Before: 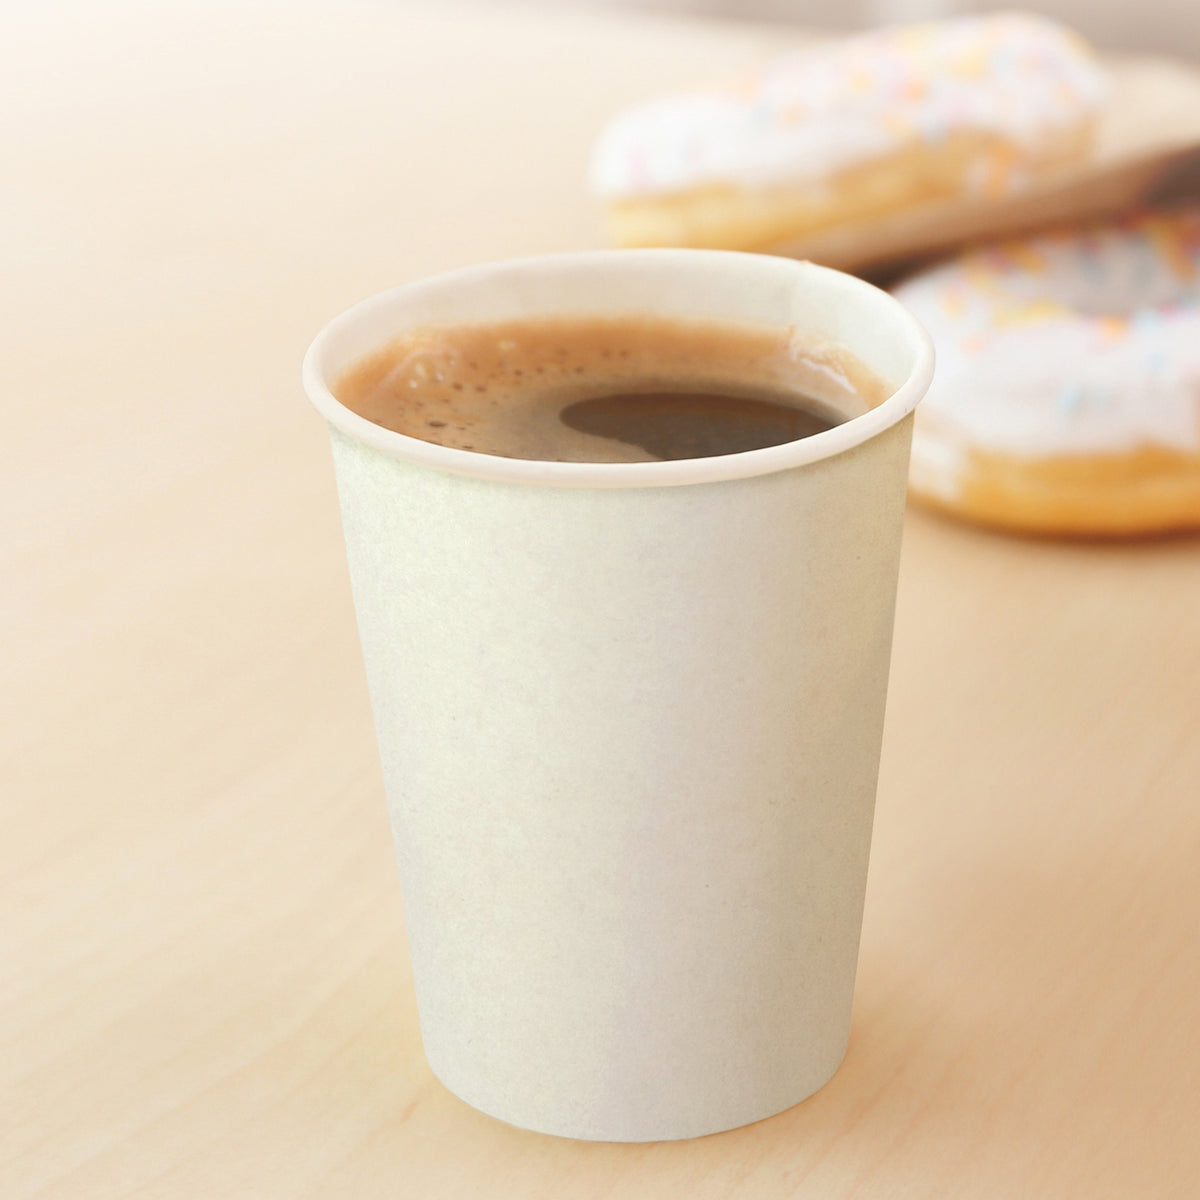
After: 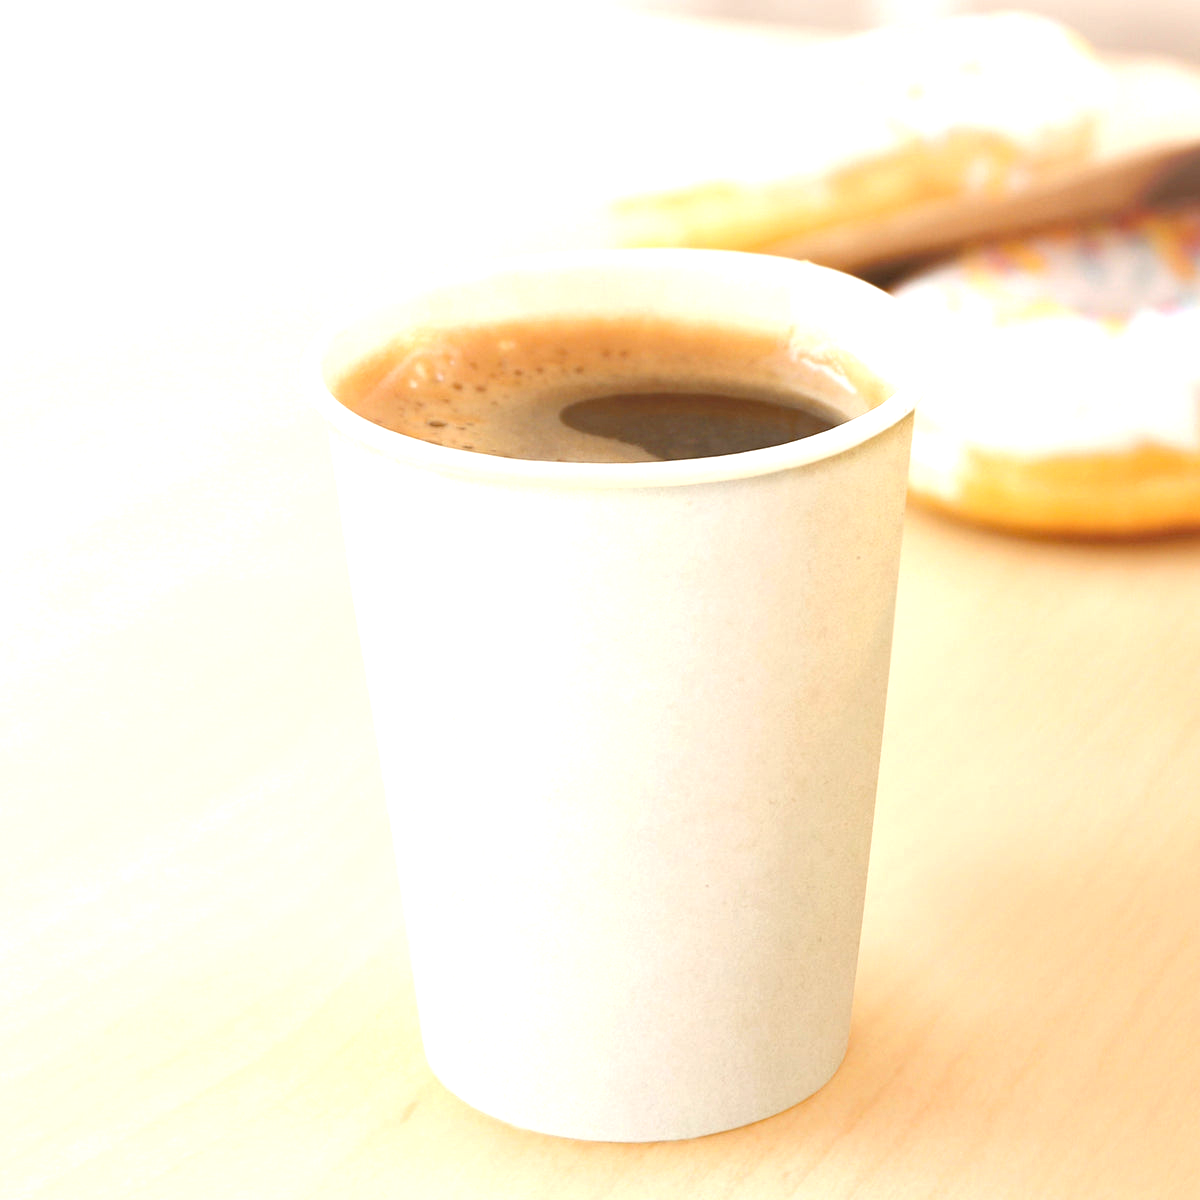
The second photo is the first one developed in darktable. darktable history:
tone equalizer: -8 EV -0.761 EV, -7 EV -0.731 EV, -6 EV -0.571 EV, -5 EV -0.367 EV, -3 EV 0.381 EV, -2 EV 0.6 EV, -1 EV 0.696 EV, +0 EV 0.74 EV
haze removal: strength 0.28, distance 0.253, compatibility mode true, adaptive false
